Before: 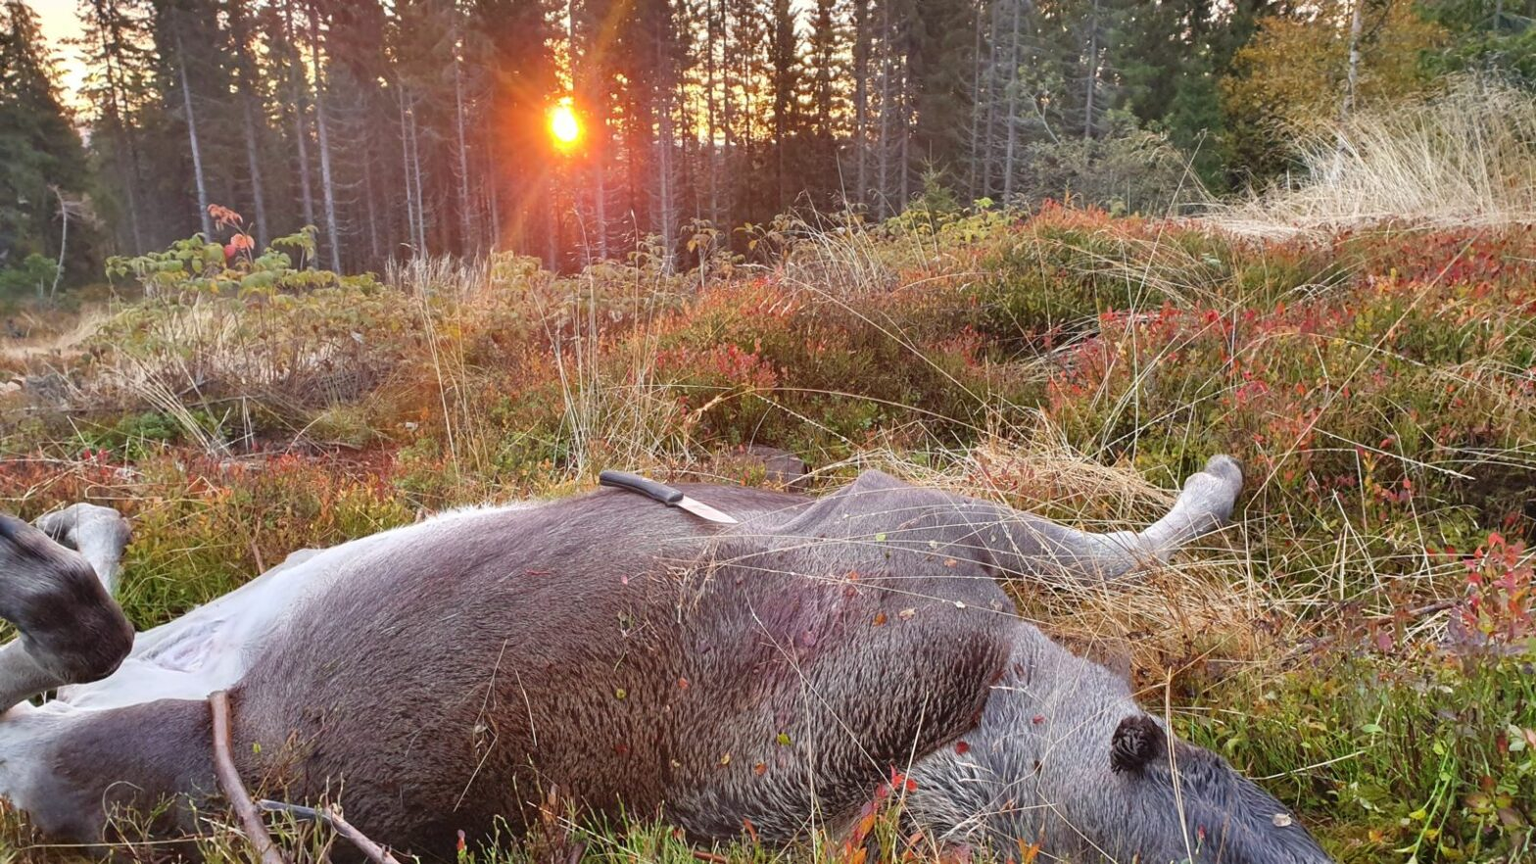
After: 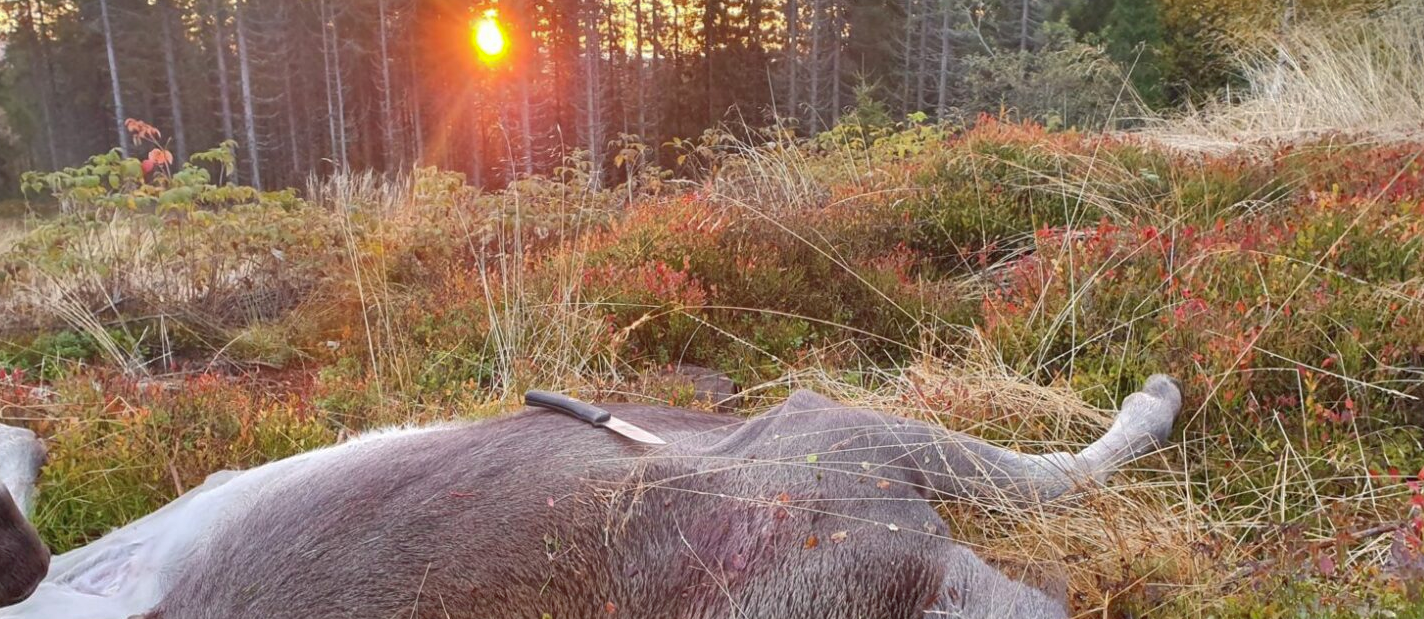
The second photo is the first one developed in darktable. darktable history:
crop: left 5.596%, top 10.314%, right 3.534%, bottom 19.395%
shadows and highlights: on, module defaults
